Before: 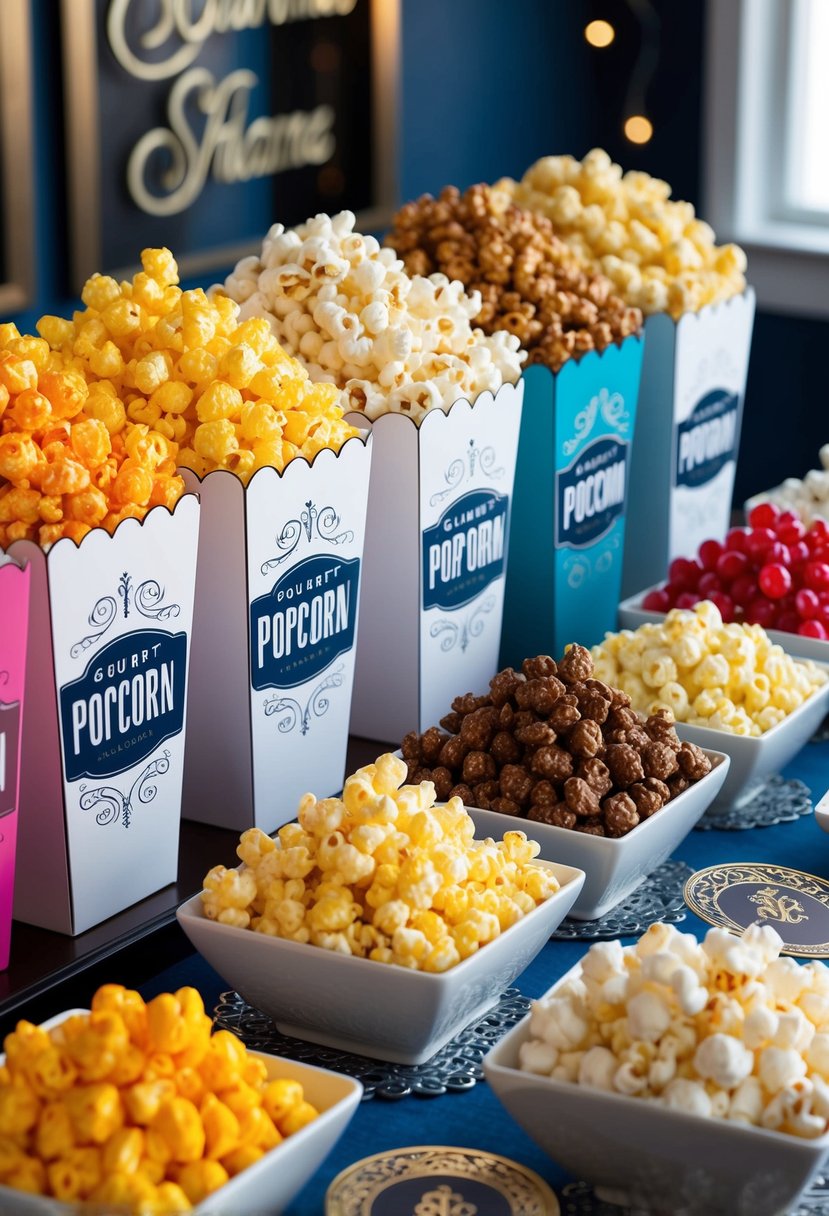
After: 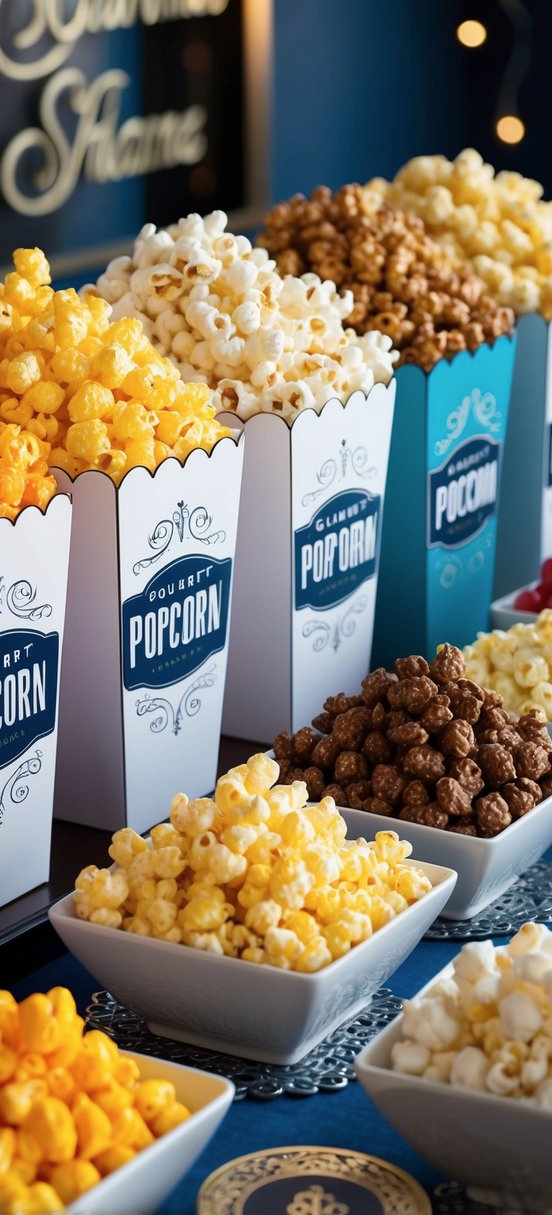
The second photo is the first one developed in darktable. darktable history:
crop and rotate: left 15.546%, right 17.787%
contrast brightness saturation: contrast 0.01, saturation -0.05
